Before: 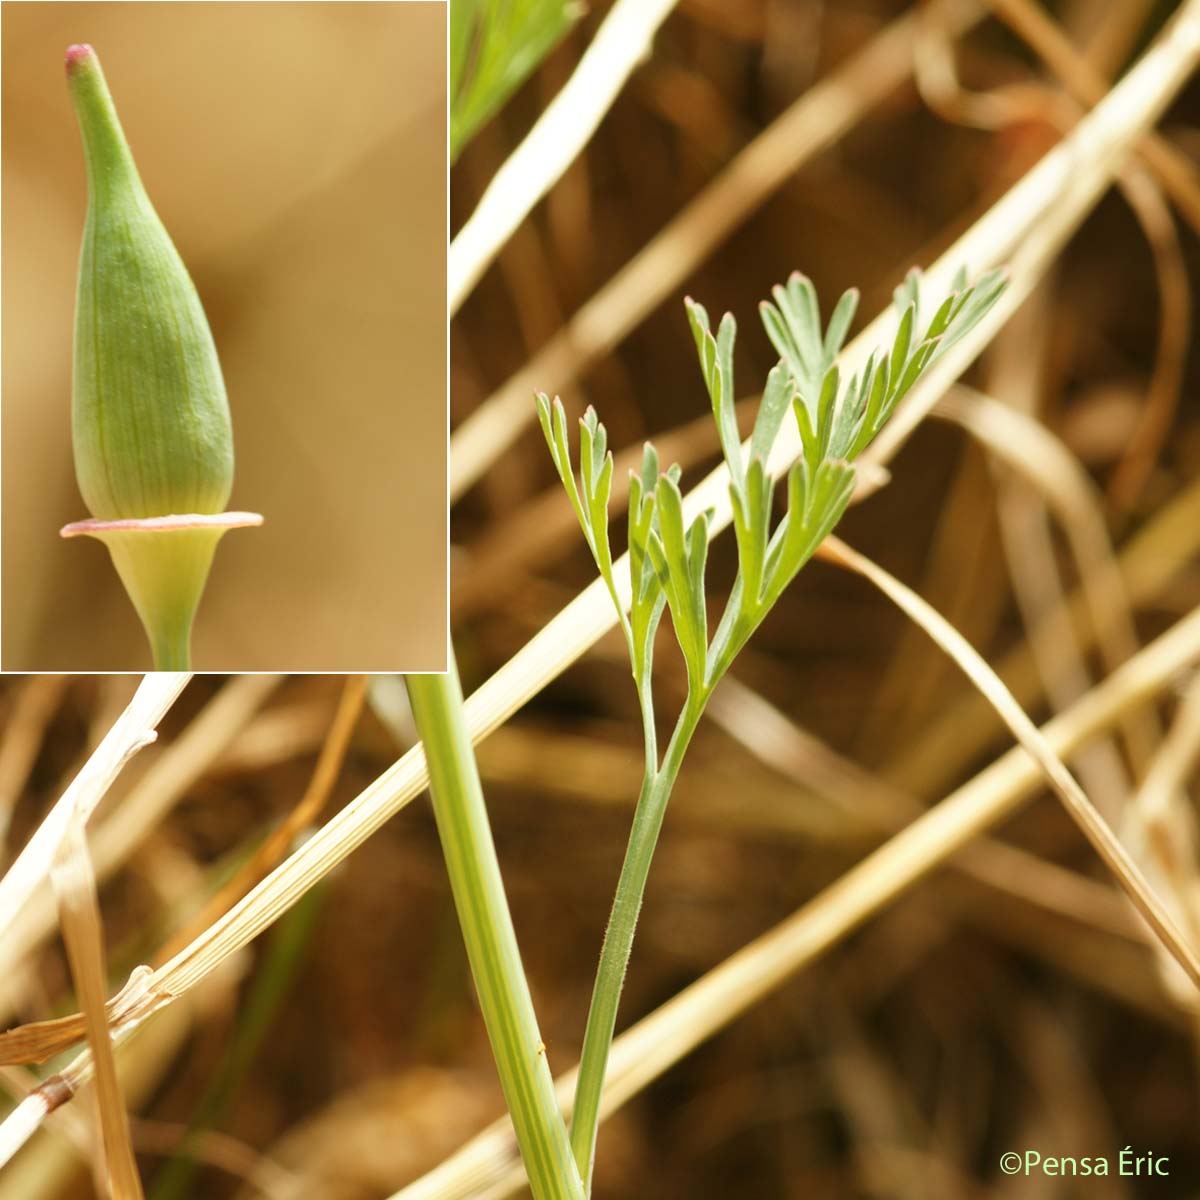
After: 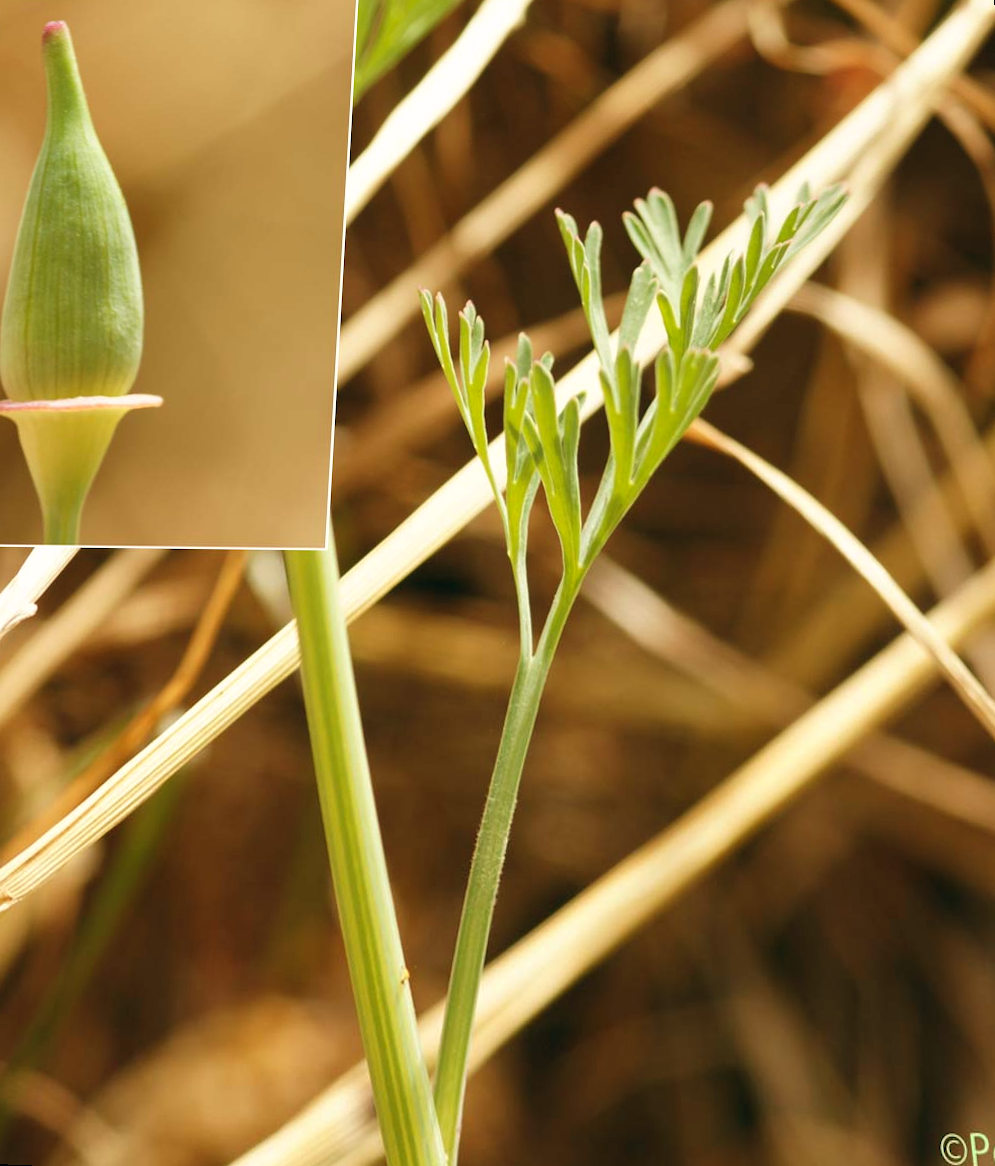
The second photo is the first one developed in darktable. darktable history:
color balance: lift [1, 0.998, 1.001, 1.002], gamma [1, 1.02, 1, 0.98], gain [1, 1.02, 1.003, 0.98]
rotate and perspective: rotation 0.72°, lens shift (vertical) -0.352, lens shift (horizontal) -0.051, crop left 0.152, crop right 0.859, crop top 0.019, crop bottom 0.964
